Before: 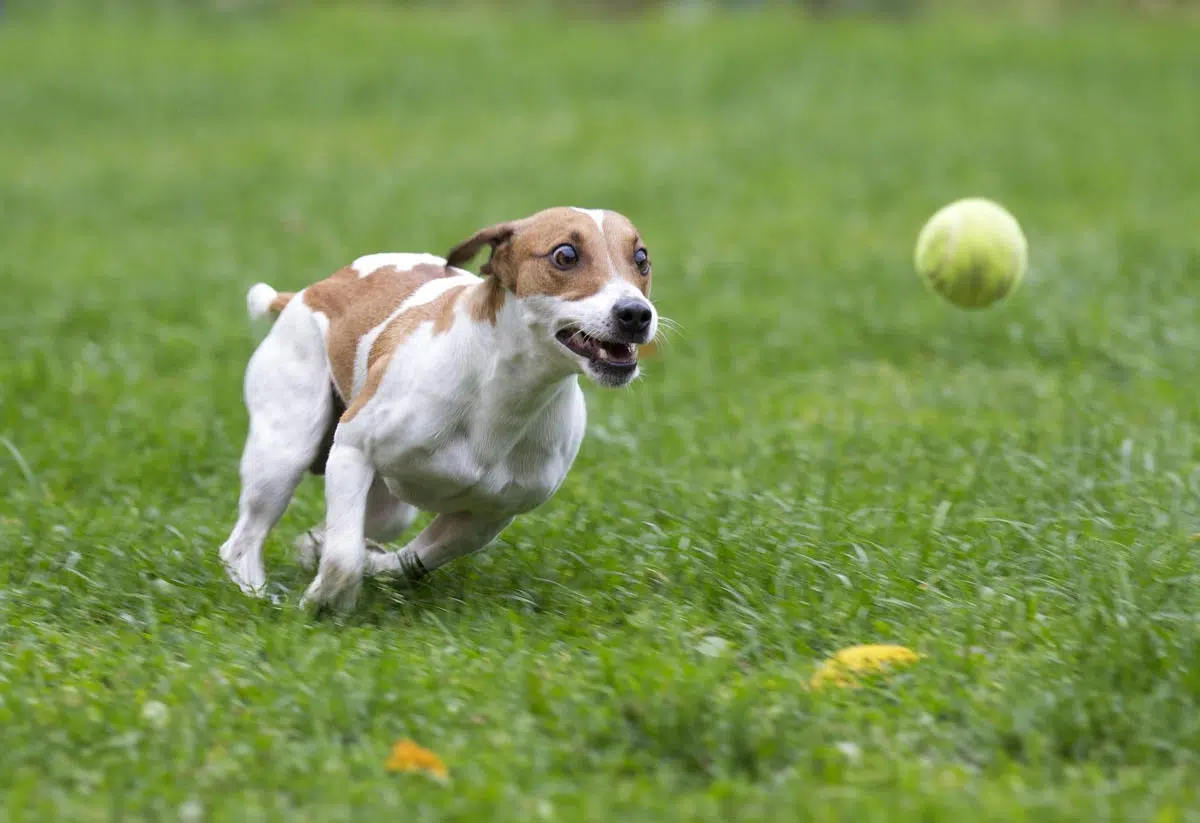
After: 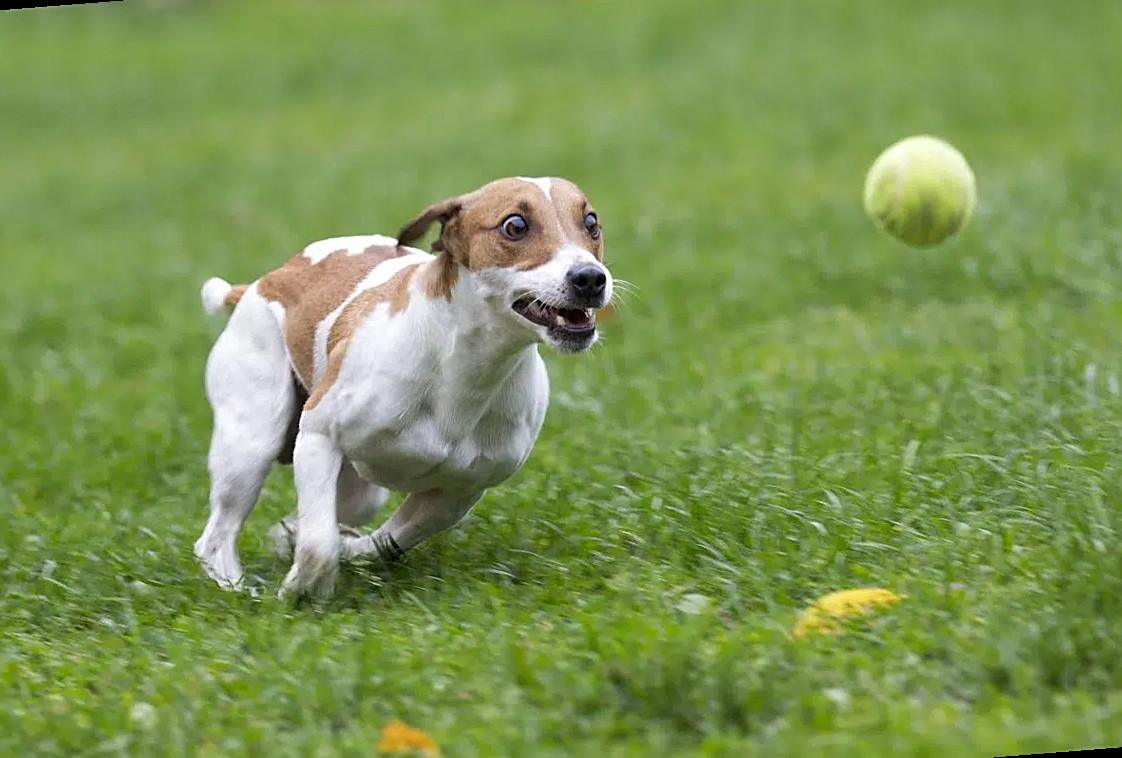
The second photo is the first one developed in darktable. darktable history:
rotate and perspective: rotation -4.57°, crop left 0.054, crop right 0.944, crop top 0.087, crop bottom 0.914
sharpen: on, module defaults
